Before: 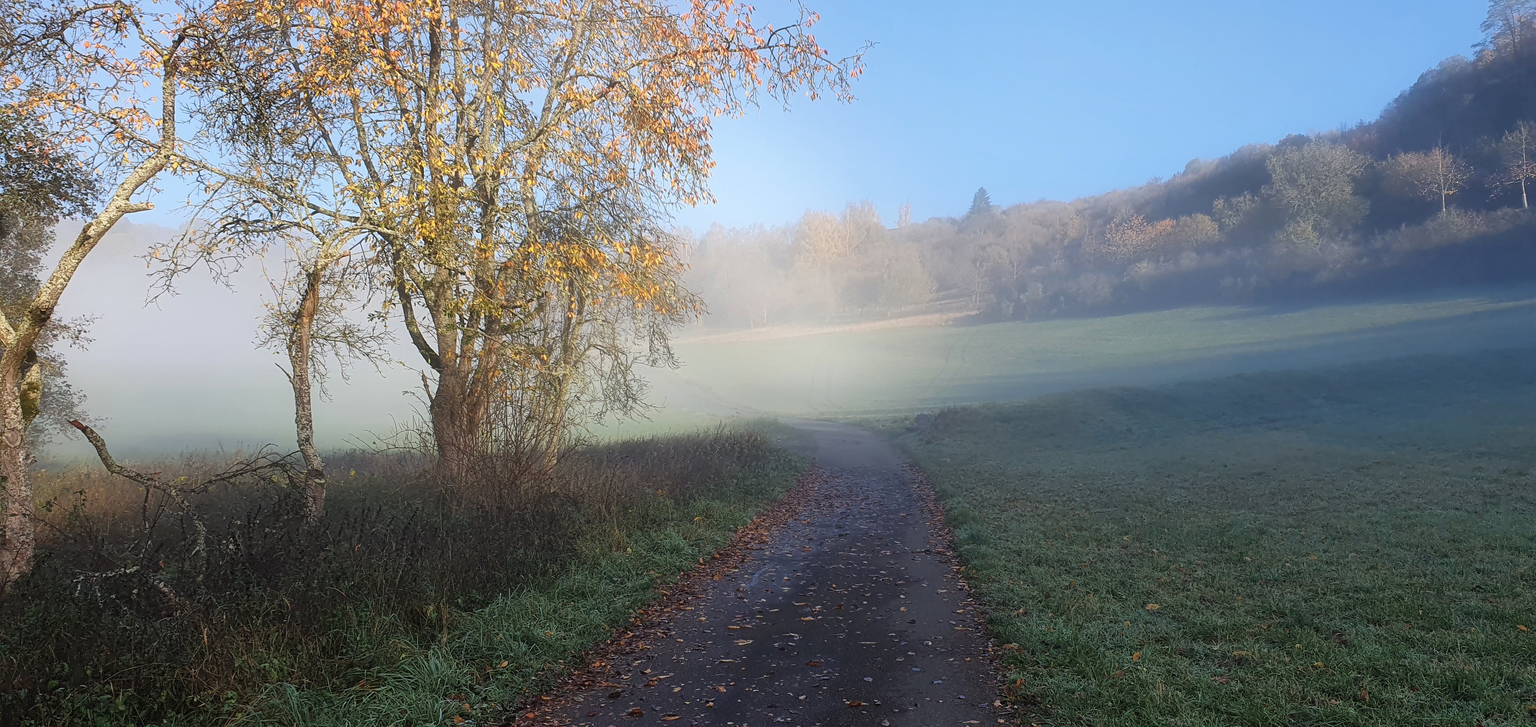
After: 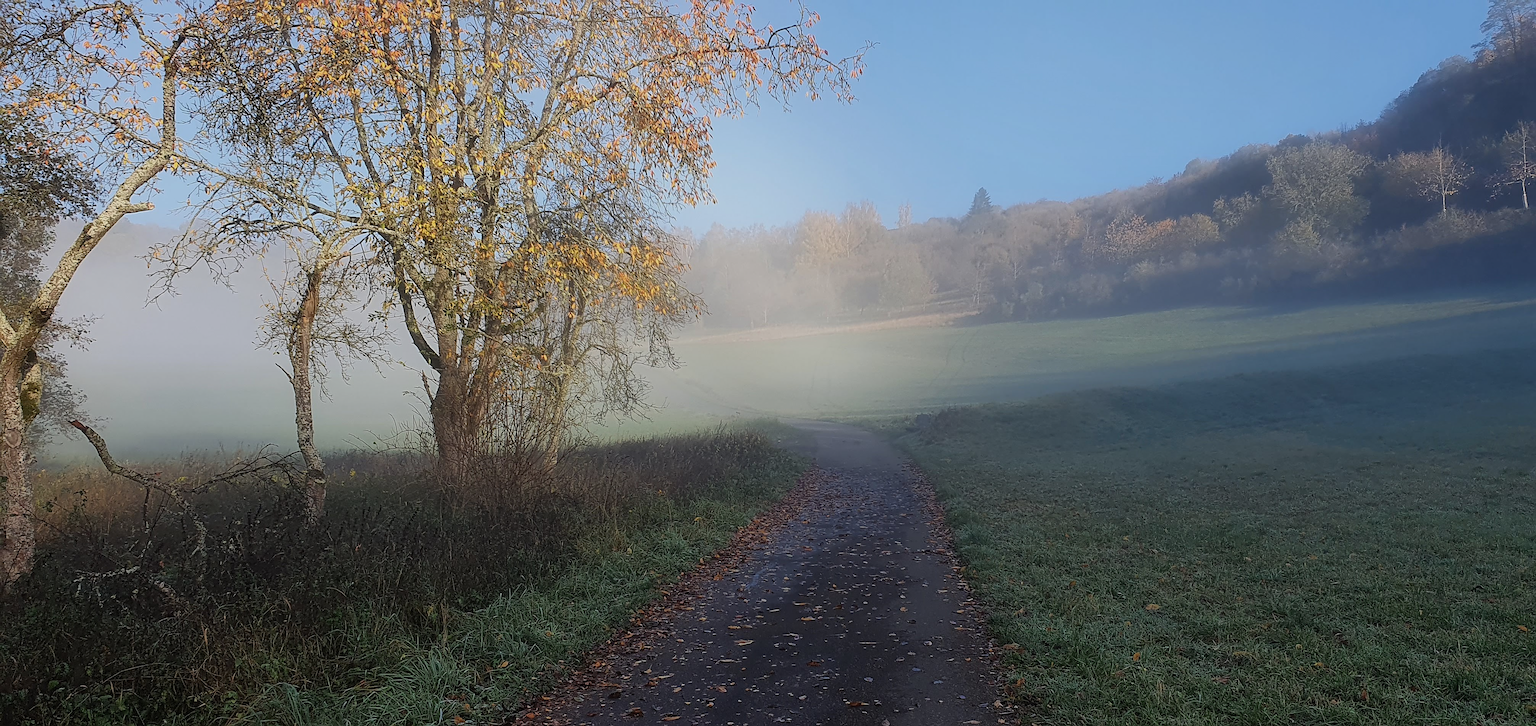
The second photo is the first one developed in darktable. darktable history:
color balance rgb: on, module defaults
sharpen: on, module defaults
exposure: exposure -0.462 EV, compensate highlight preservation false
